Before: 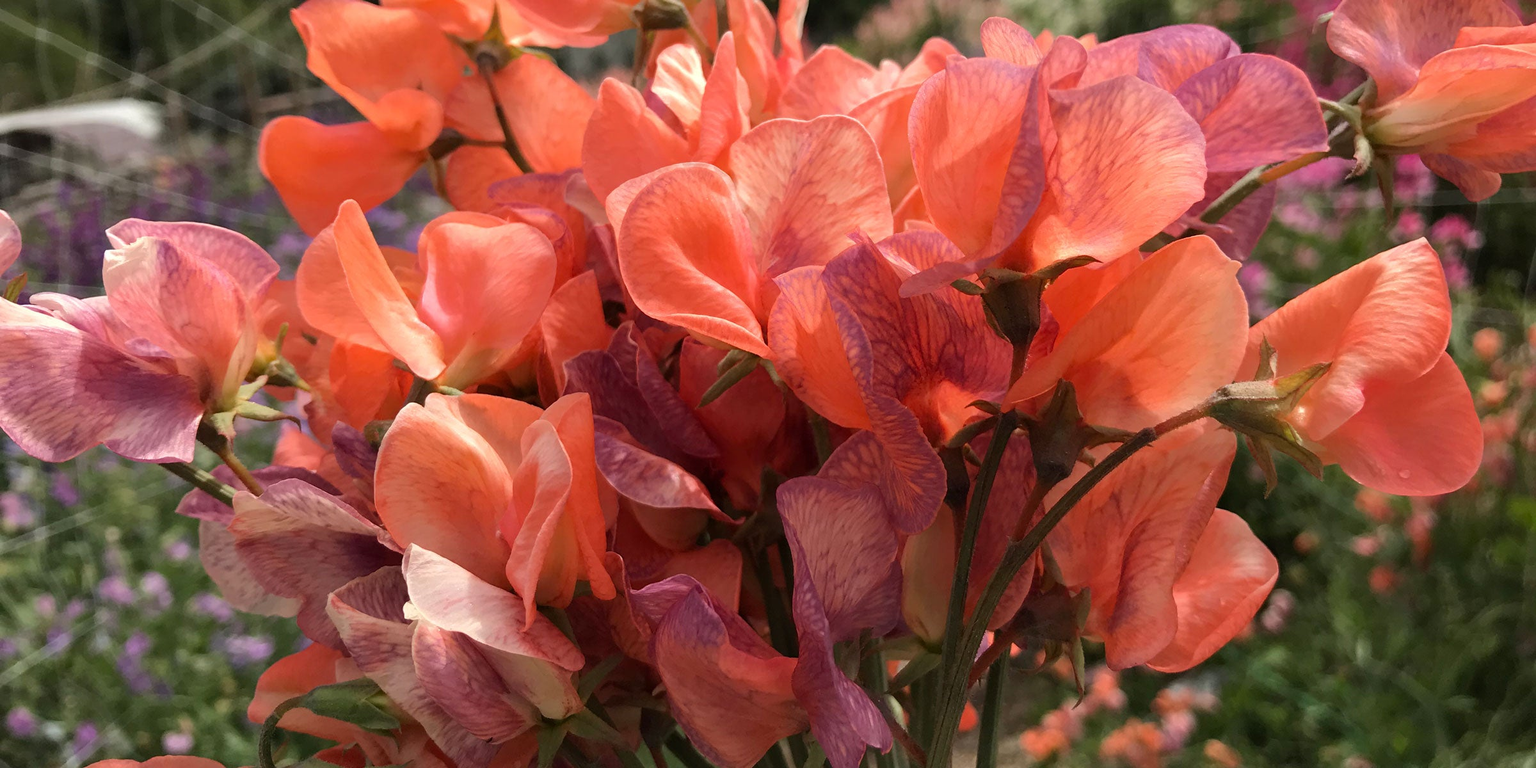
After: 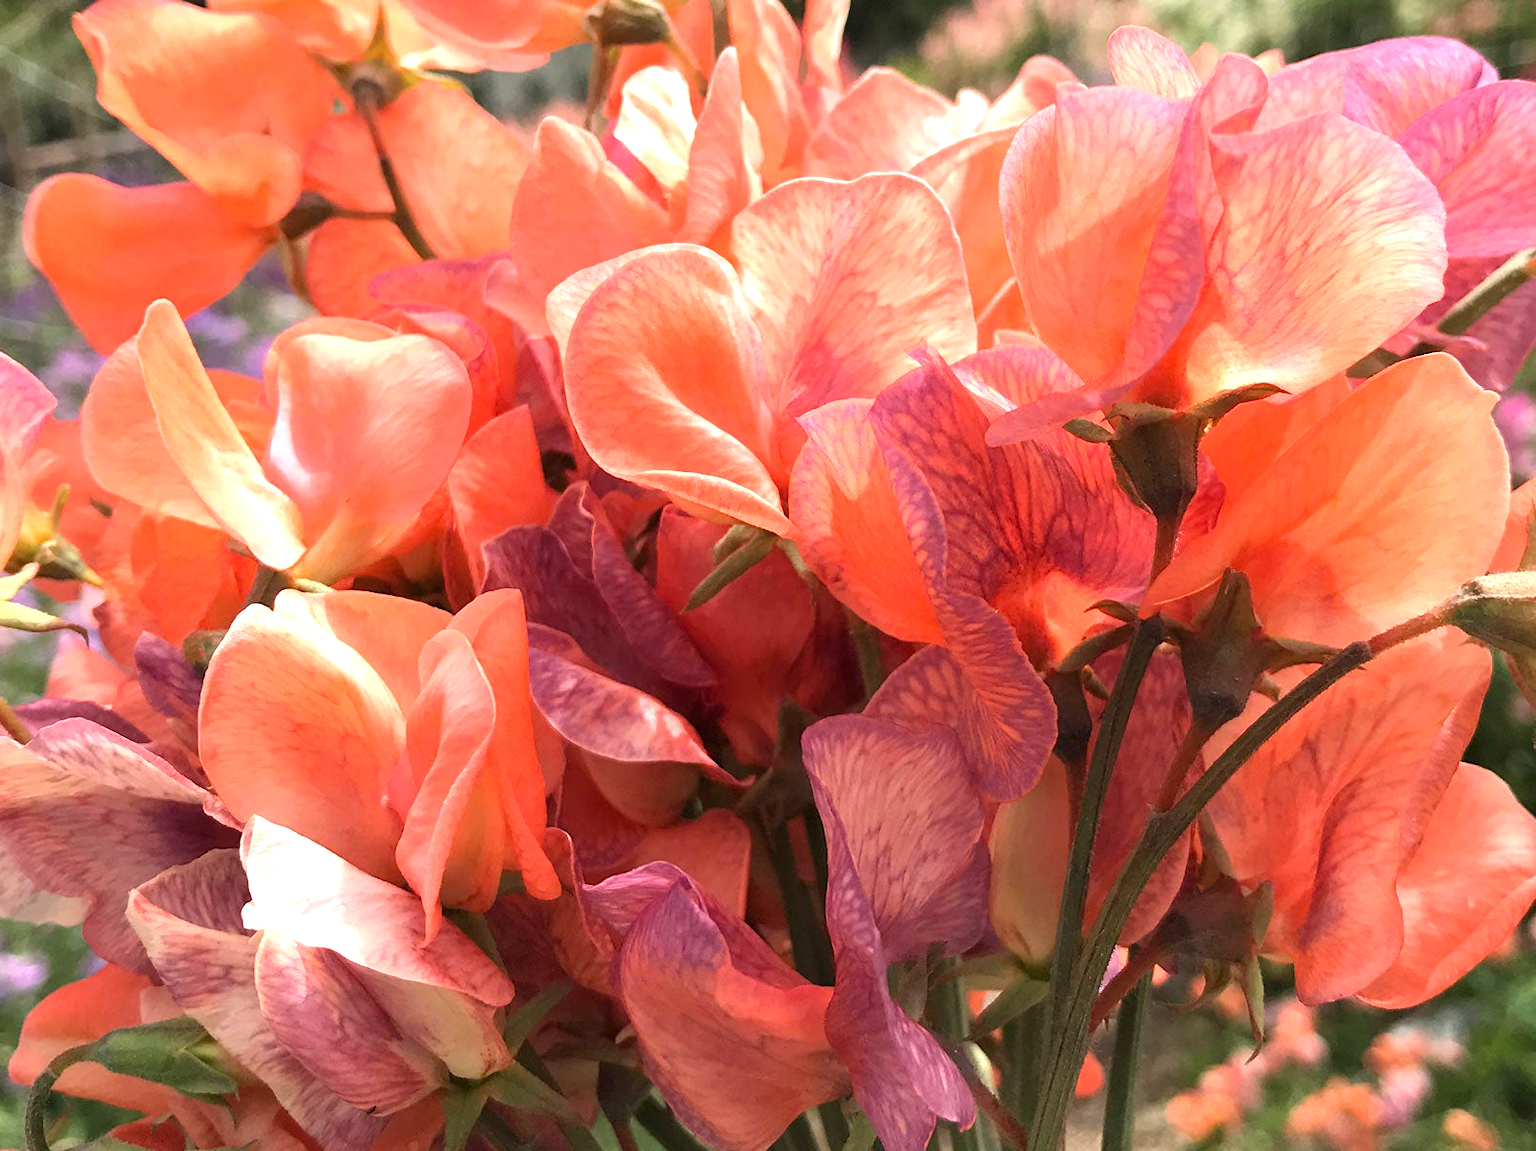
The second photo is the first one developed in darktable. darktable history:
exposure: black level correction 0, exposure 1.125 EV, compensate exposure bias true, compensate highlight preservation false
crop and rotate: left 15.754%, right 17.579%
